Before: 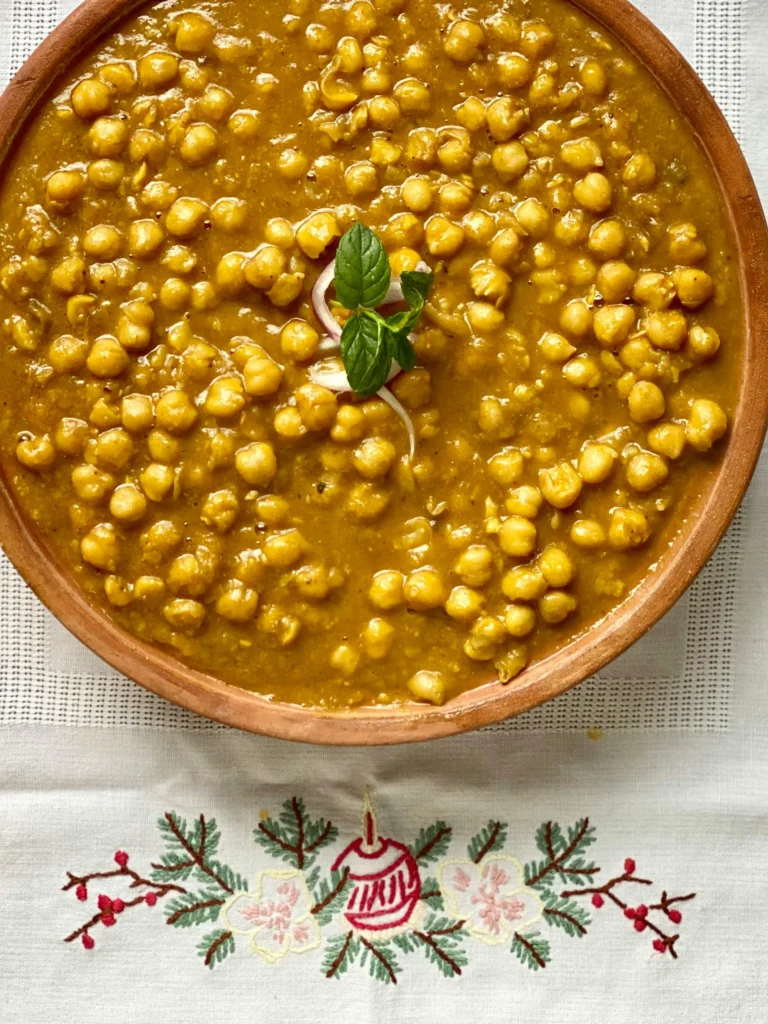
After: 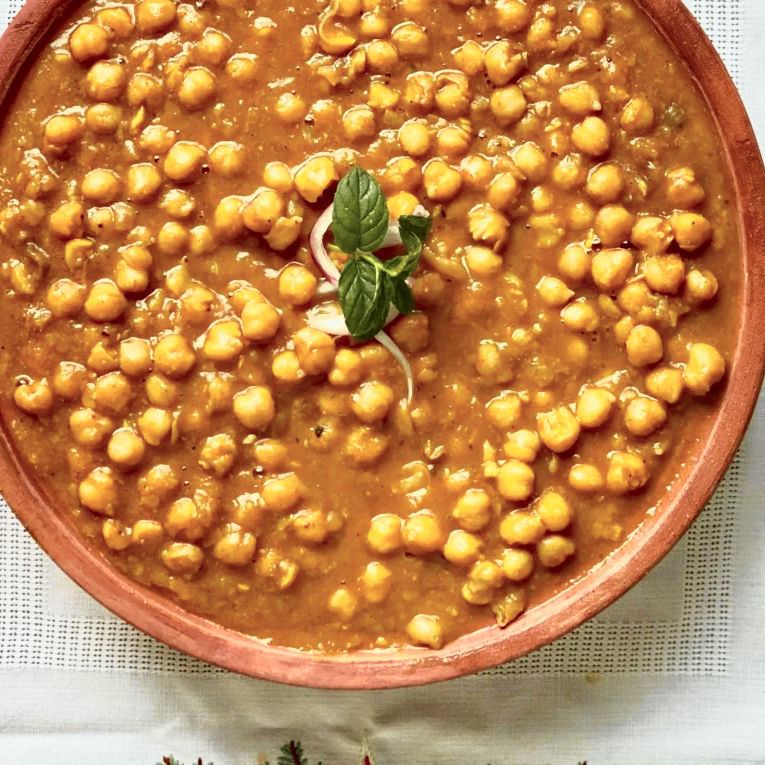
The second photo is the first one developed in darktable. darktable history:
crop: left 0.387%, top 5.469%, bottom 19.809%
tone curve: curves: ch0 [(0, 0) (0.105, 0.068) (0.195, 0.162) (0.283, 0.283) (0.384, 0.404) (0.485, 0.531) (0.638, 0.681) (0.795, 0.879) (1, 0.977)]; ch1 [(0, 0) (0.161, 0.092) (0.35, 0.33) (0.379, 0.401) (0.456, 0.469) (0.504, 0.498) (0.53, 0.532) (0.58, 0.619) (0.635, 0.671) (1, 1)]; ch2 [(0, 0) (0.371, 0.362) (0.437, 0.437) (0.483, 0.484) (0.53, 0.515) (0.56, 0.58) (0.622, 0.606) (1, 1)], color space Lab, independent channels, preserve colors none
white balance: emerald 1
